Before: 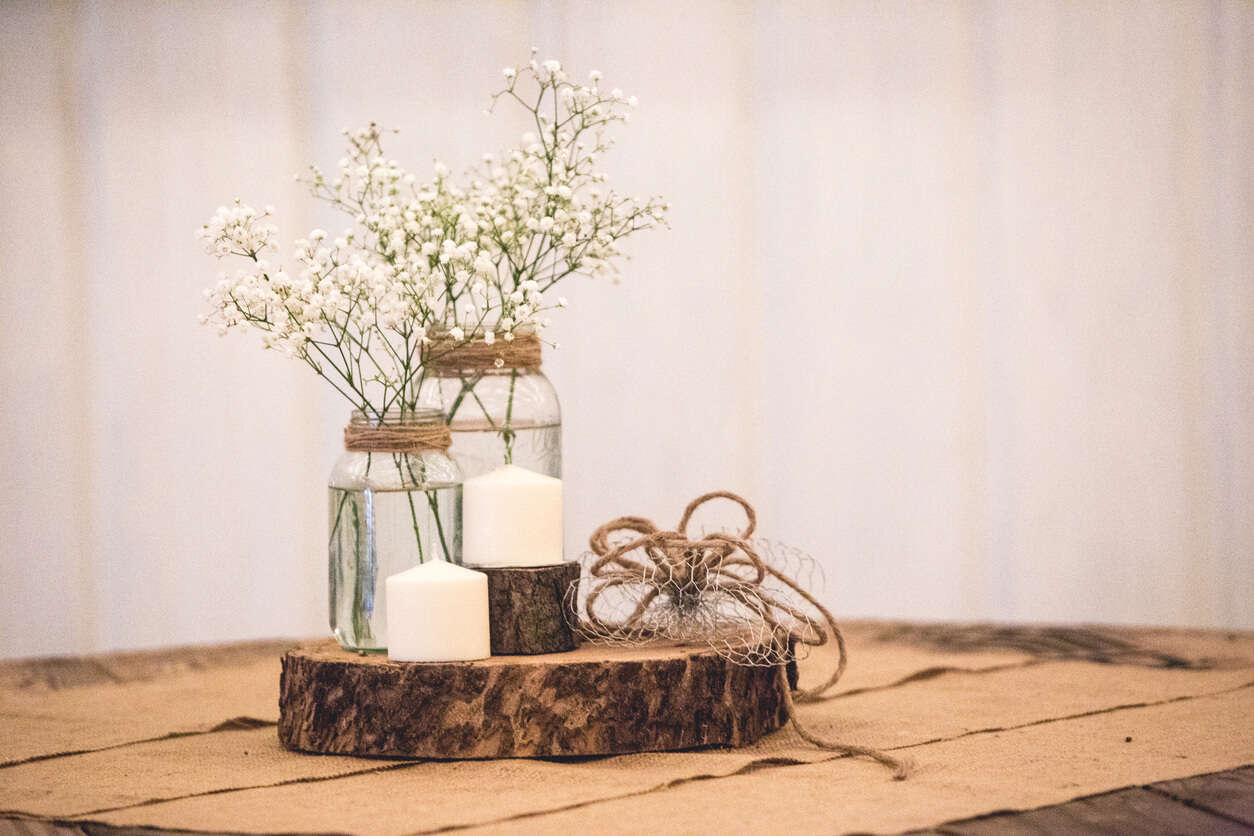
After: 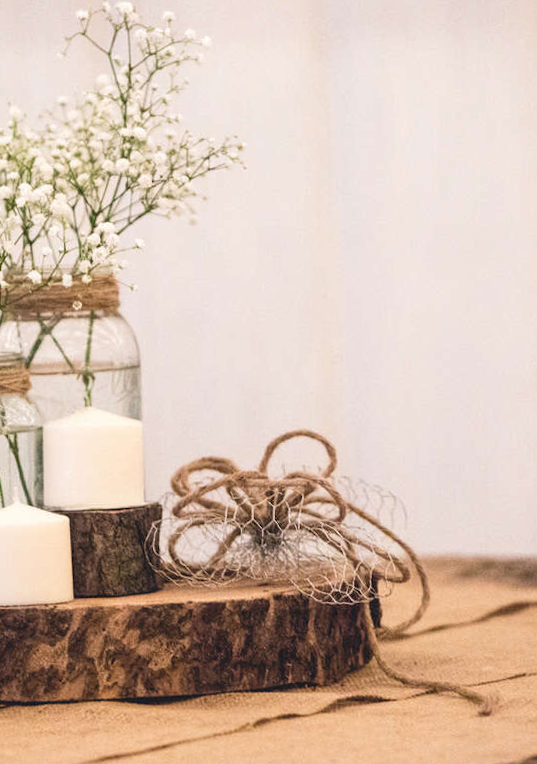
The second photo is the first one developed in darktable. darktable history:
rotate and perspective: rotation -1°, crop left 0.011, crop right 0.989, crop top 0.025, crop bottom 0.975
crop: left 33.452%, top 6.025%, right 23.155%
